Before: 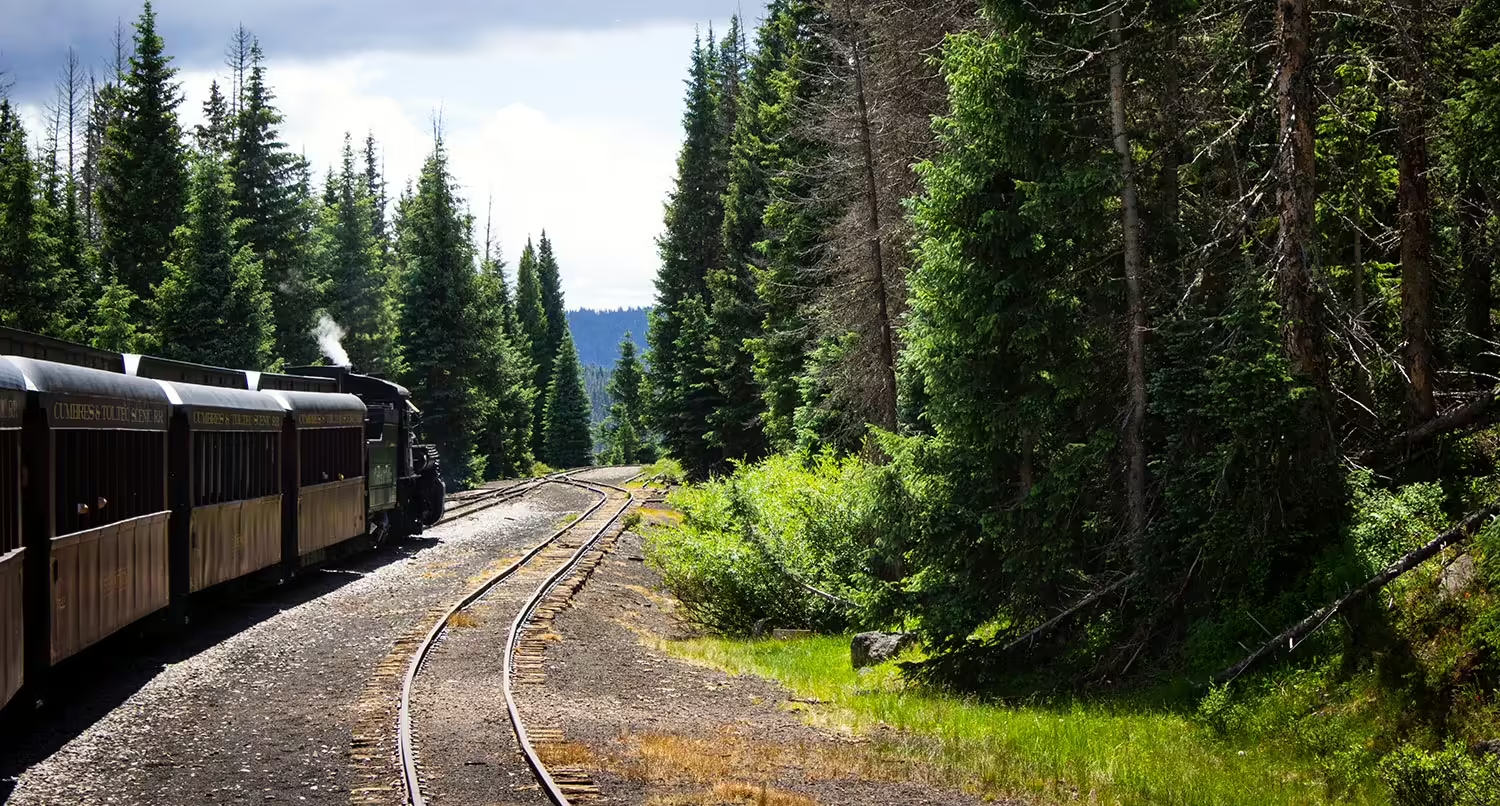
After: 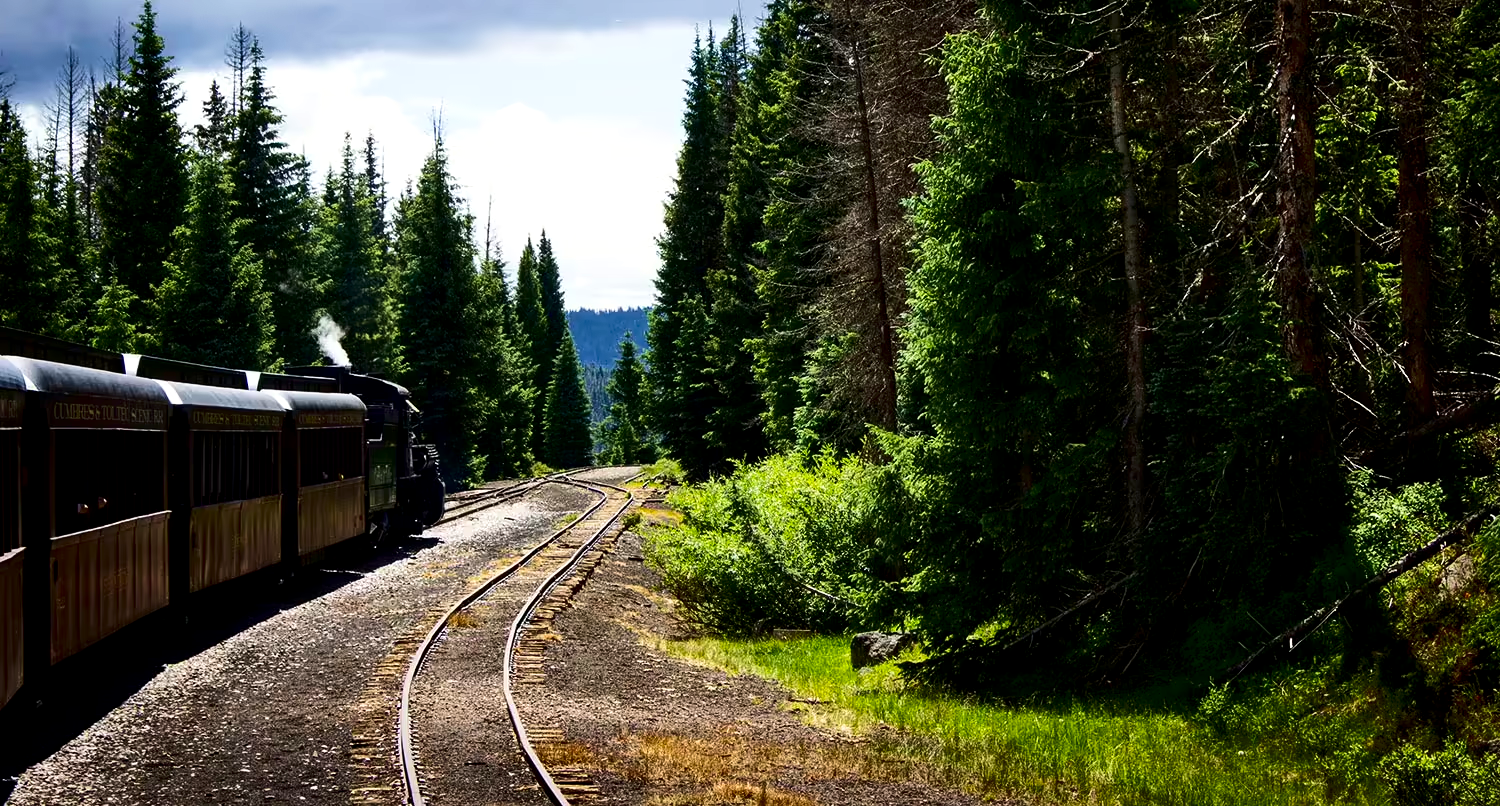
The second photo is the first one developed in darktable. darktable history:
contrast brightness saturation: contrast 0.19, brightness -0.24, saturation 0.11
velvia: on, module defaults
local contrast: highlights 100%, shadows 100%, detail 120%, midtone range 0.2
shadows and highlights: radius 125.46, shadows 30.51, highlights -30.51, low approximation 0.01, soften with gaussian
